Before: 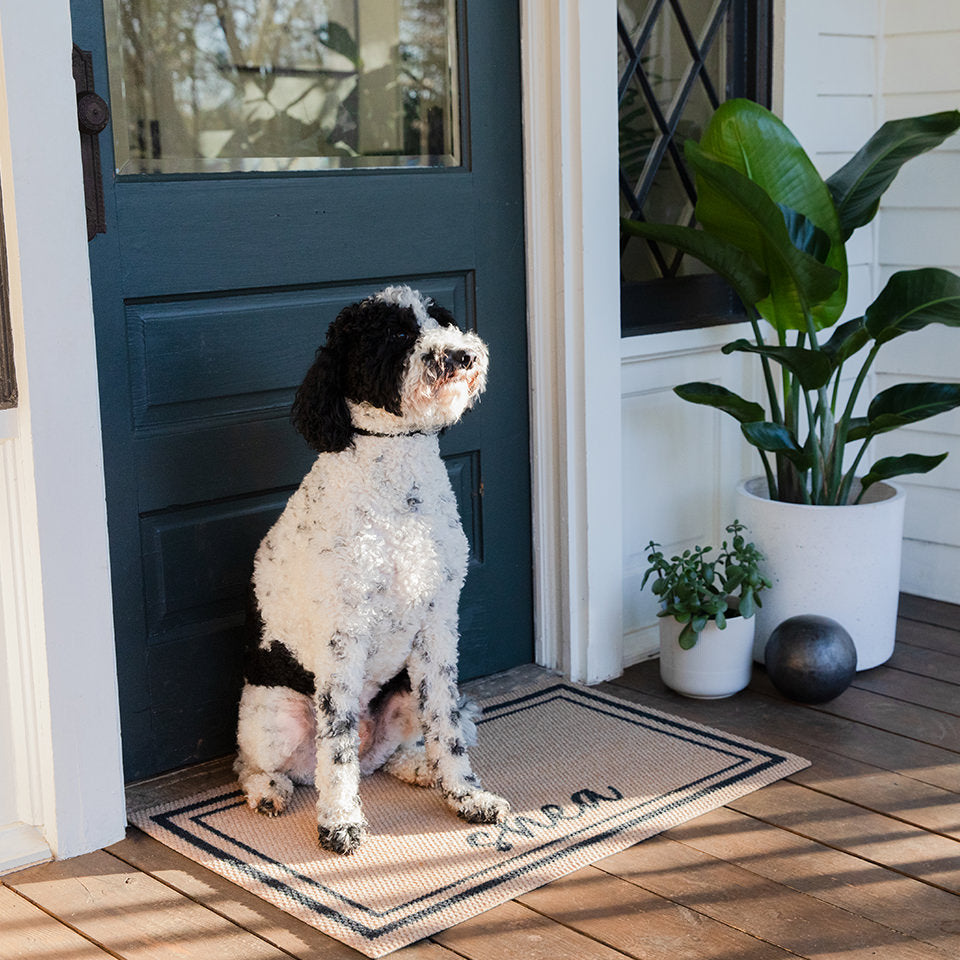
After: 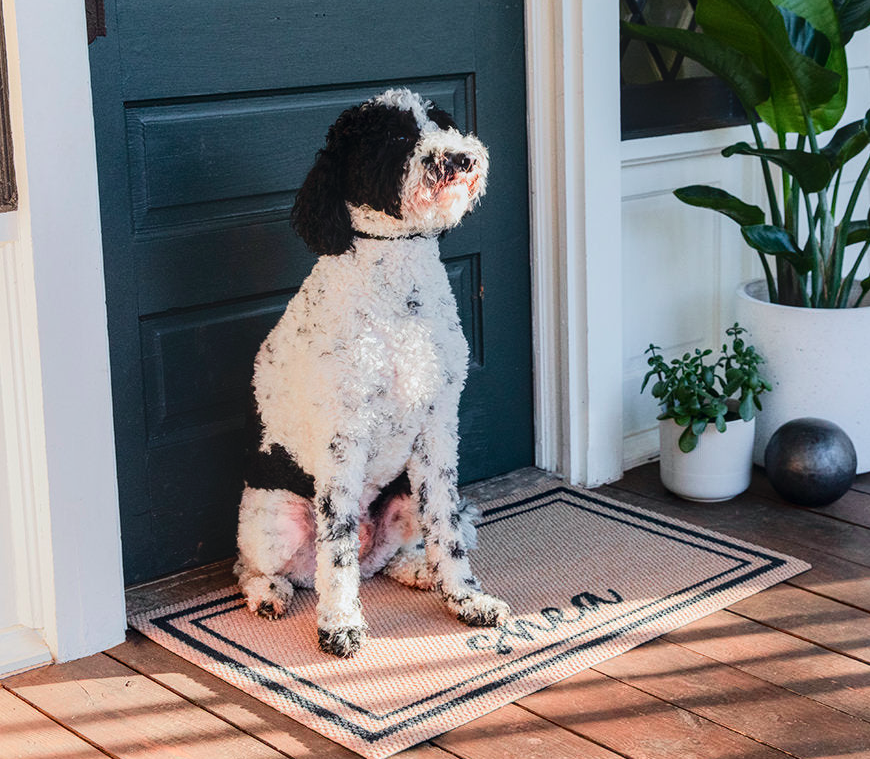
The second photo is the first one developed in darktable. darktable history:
tone curve: curves: ch0 [(0, 0.025) (0.15, 0.143) (0.452, 0.486) (0.751, 0.788) (1, 0.961)]; ch1 [(0, 0) (0.416, 0.4) (0.476, 0.469) (0.497, 0.494) (0.546, 0.571) (0.566, 0.607) (0.62, 0.657) (1, 1)]; ch2 [(0, 0) (0.386, 0.397) (0.505, 0.498) (0.547, 0.546) (0.579, 0.58) (1, 1)], color space Lab, independent channels, preserve colors none
local contrast: on, module defaults
crop: top 20.591%, right 9.36%, bottom 0.278%
